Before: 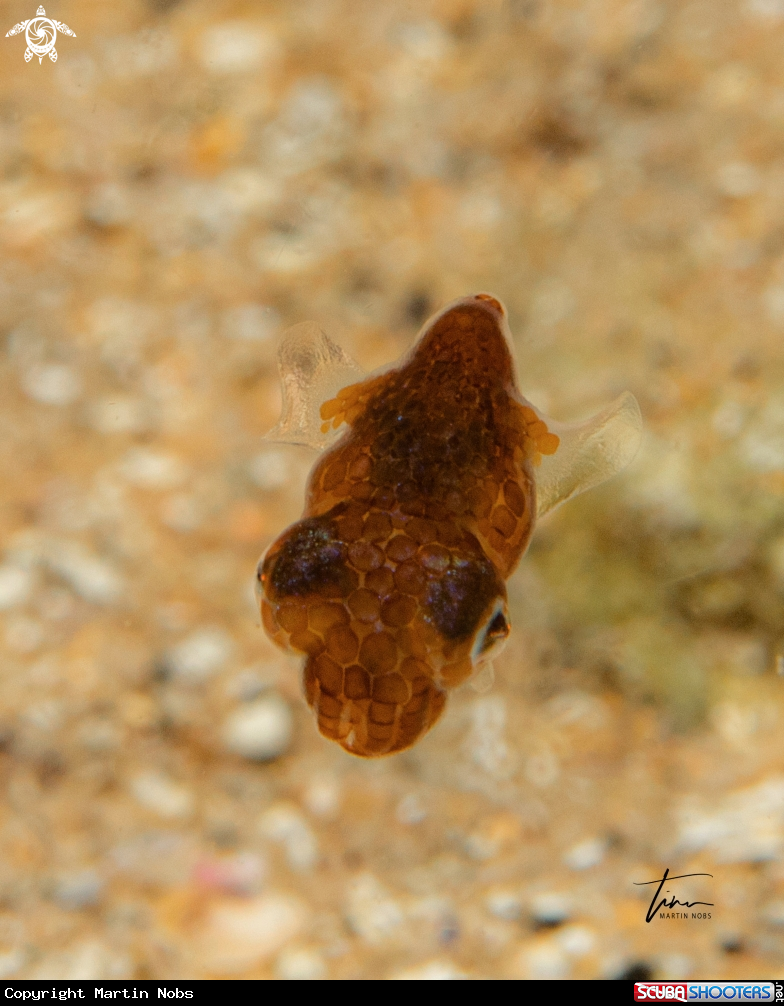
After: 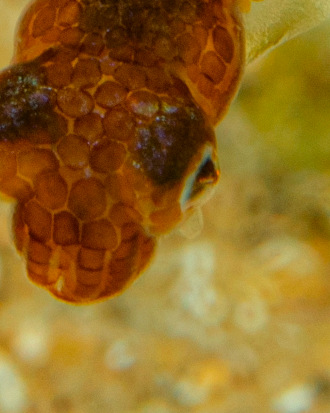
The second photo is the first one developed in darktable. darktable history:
color correction: highlights a* -7.33, highlights b* 1.26, shadows a* -3.55, saturation 1.4
crop: left 37.221%, top 45.169%, right 20.63%, bottom 13.777%
local contrast: detail 110%
shadows and highlights: shadows 60, soften with gaussian
